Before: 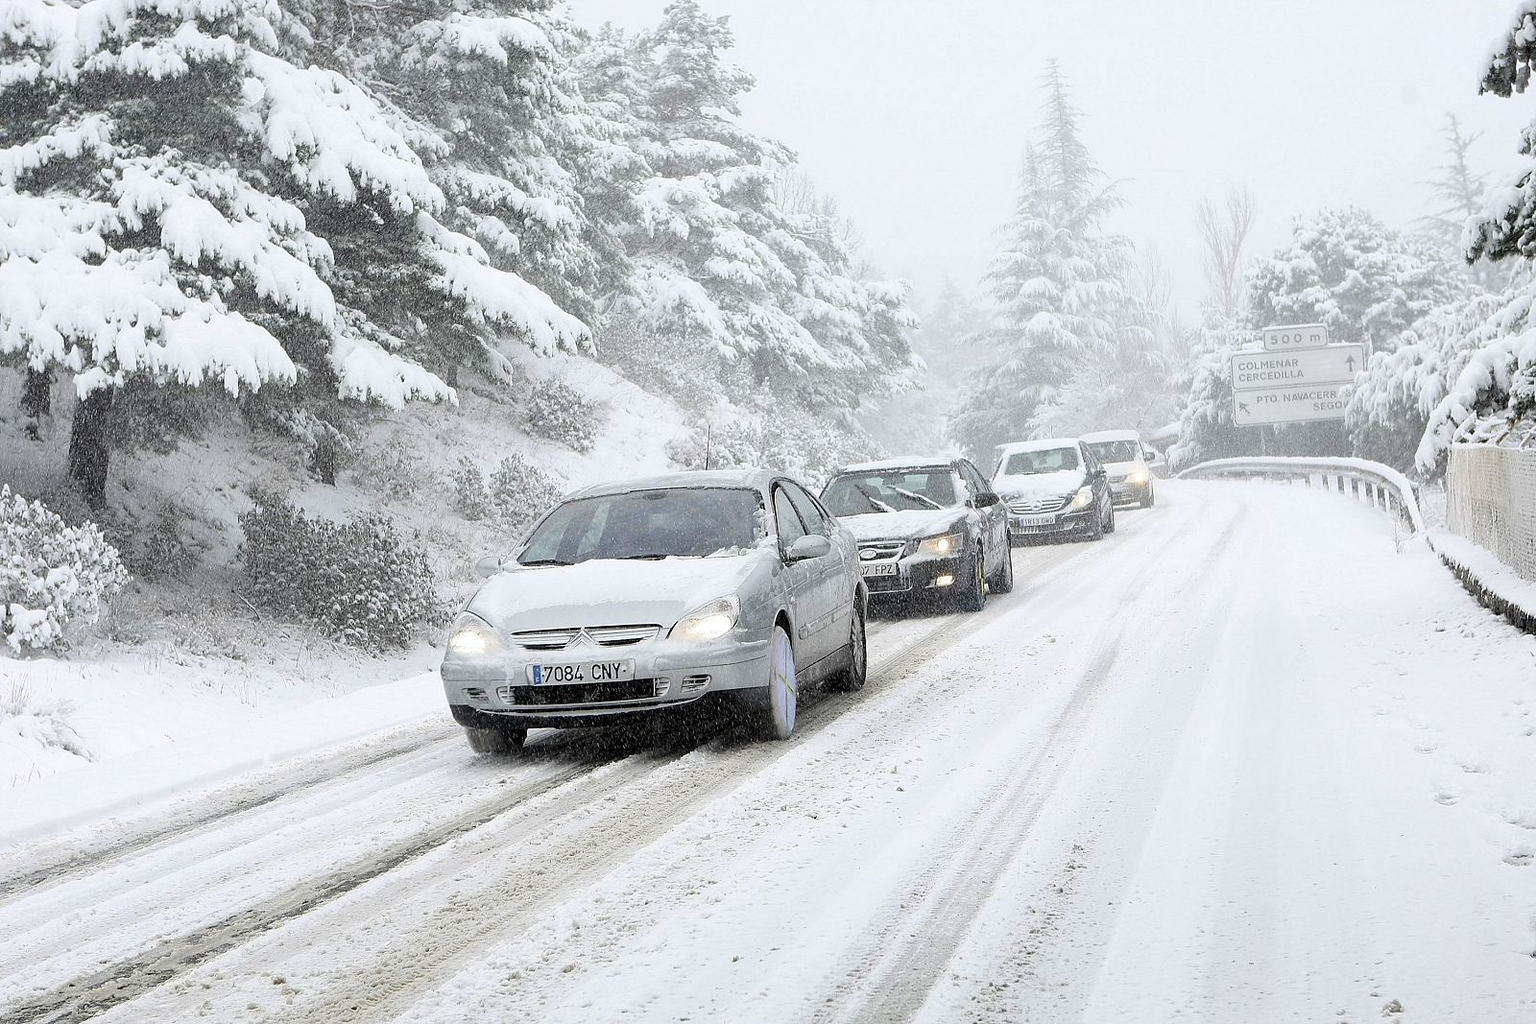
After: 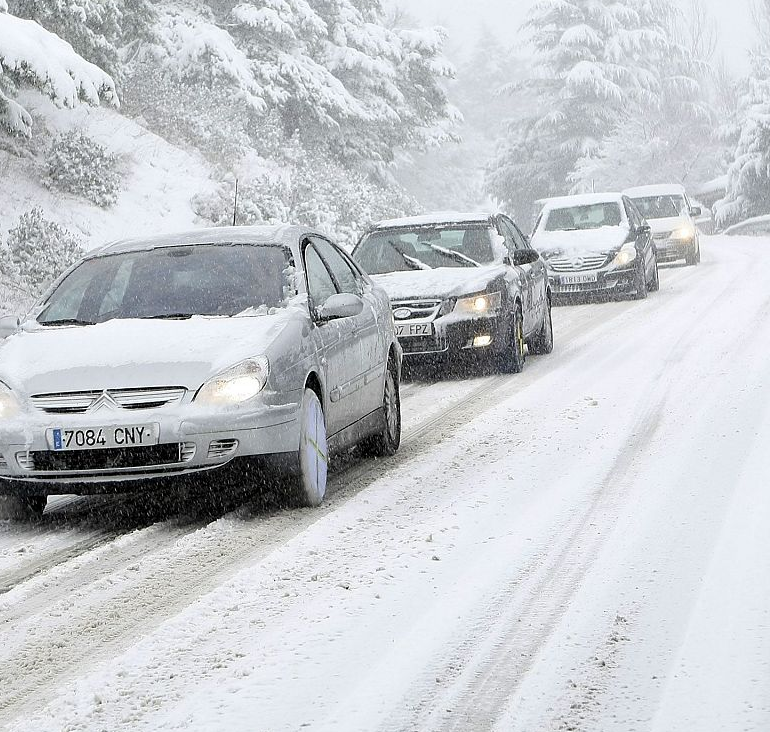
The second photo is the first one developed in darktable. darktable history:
tone equalizer: -8 EV 0.064 EV
crop: left 31.385%, top 24.8%, right 20.429%, bottom 6.527%
